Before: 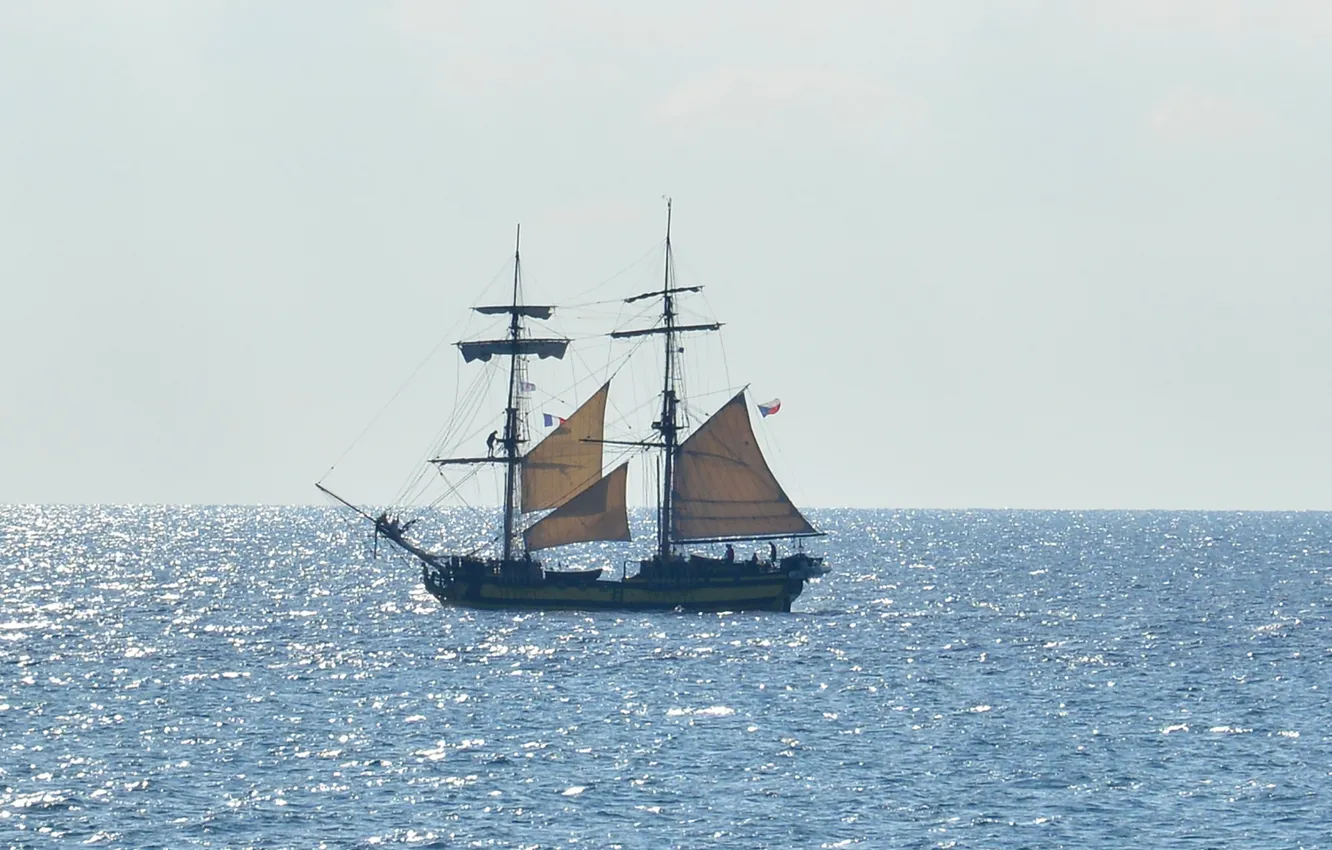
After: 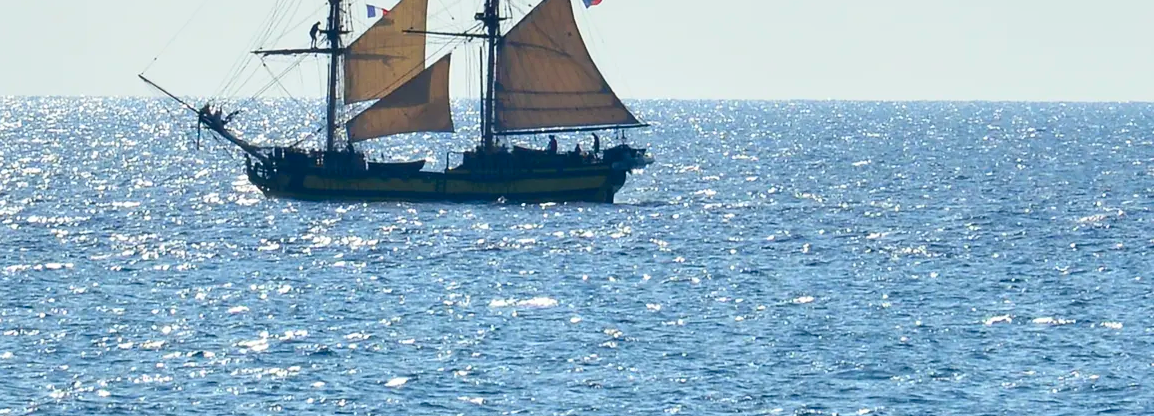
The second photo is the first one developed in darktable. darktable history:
contrast brightness saturation: contrast 0.18, saturation 0.3
crop and rotate: left 13.306%, top 48.129%, bottom 2.928%
